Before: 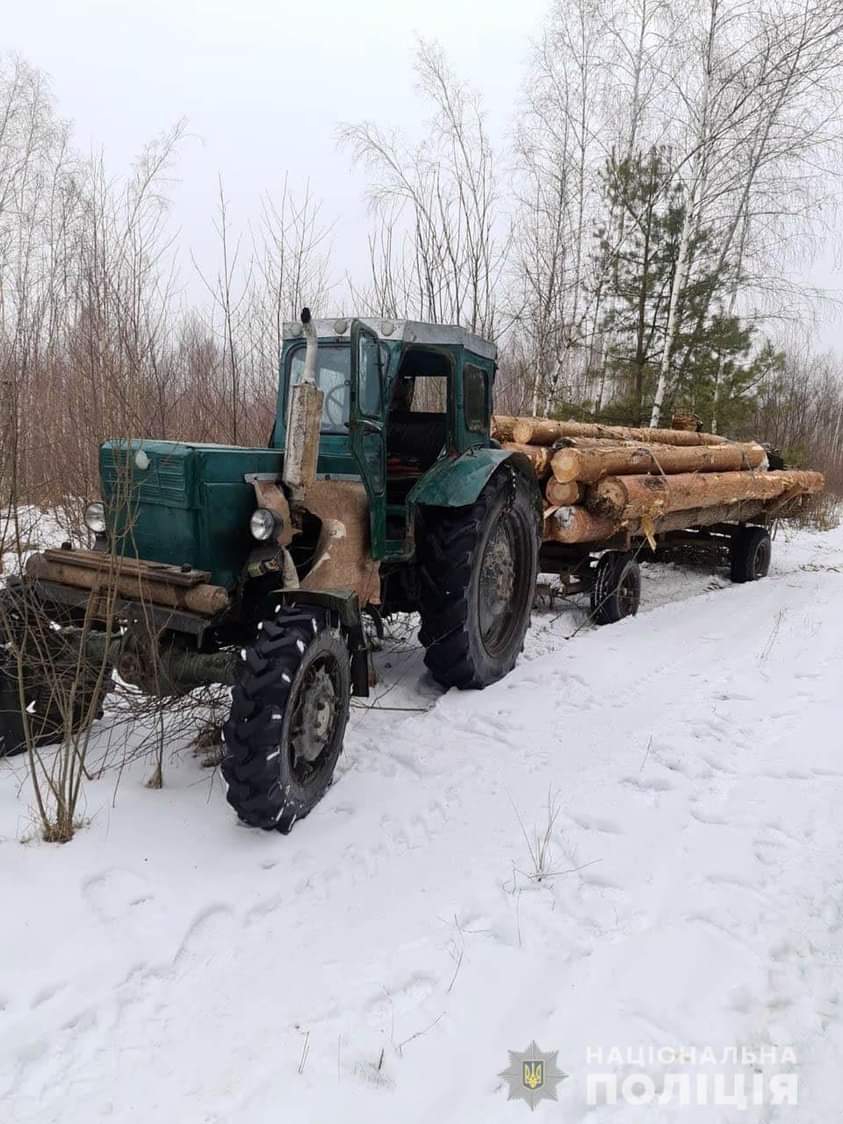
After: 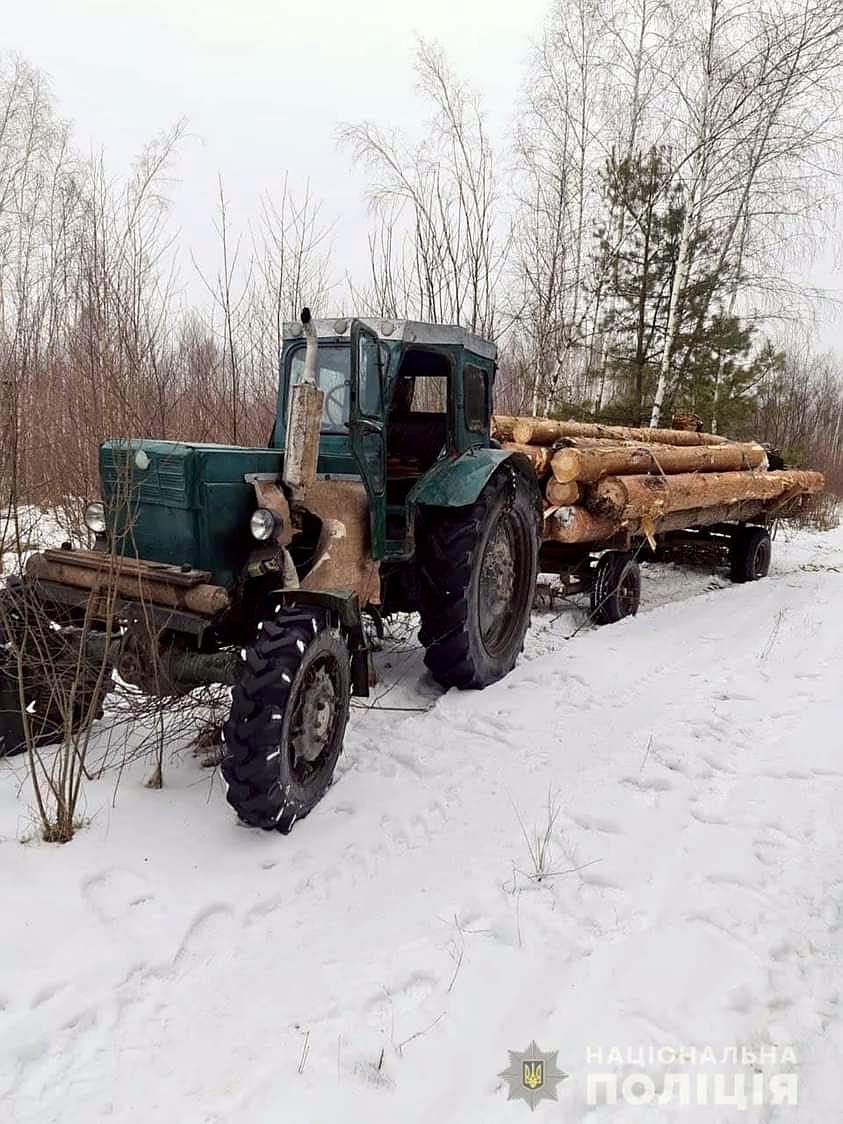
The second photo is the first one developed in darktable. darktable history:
sharpen: radius 1
contrast equalizer: octaves 7, y [[0.6 ×6], [0.55 ×6], [0 ×6], [0 ×6], [0 ×6]], mix 0.3
color correction: highlights a* -0.95, highlights b* 4.5, shadows a* 3.55
